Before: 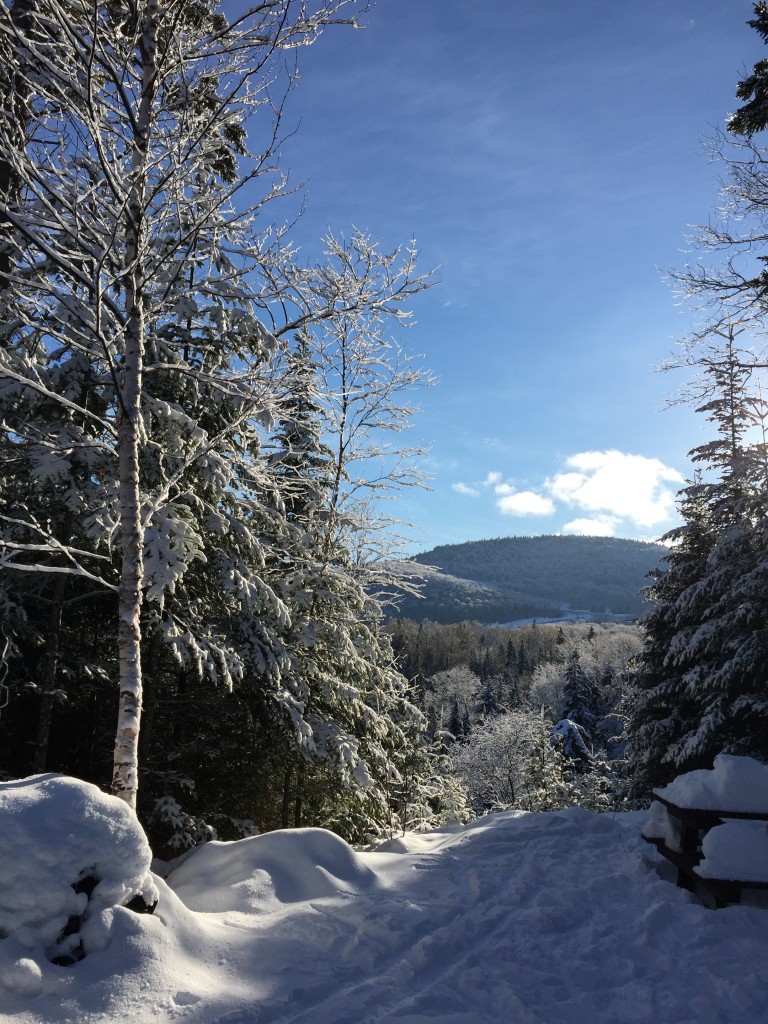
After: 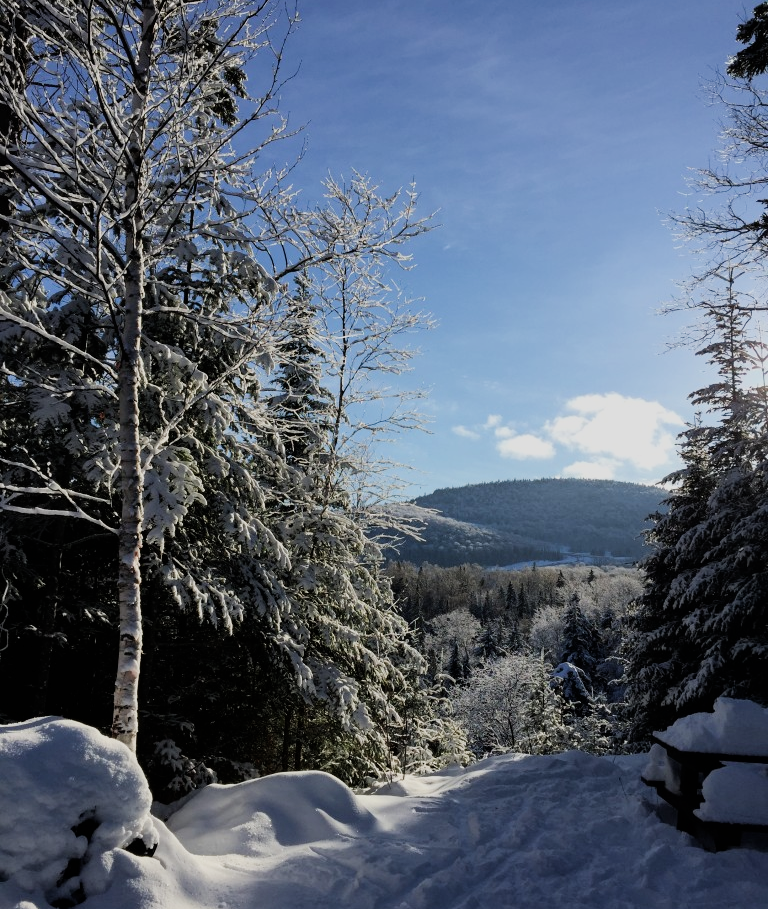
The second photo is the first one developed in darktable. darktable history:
crop and rotate: top 5.609%, bottom 5.609%
filmic rgb: black relative exposure -7.65 EV, hardness 4.02, contrast 1.1, highlights saturation mix -30%
